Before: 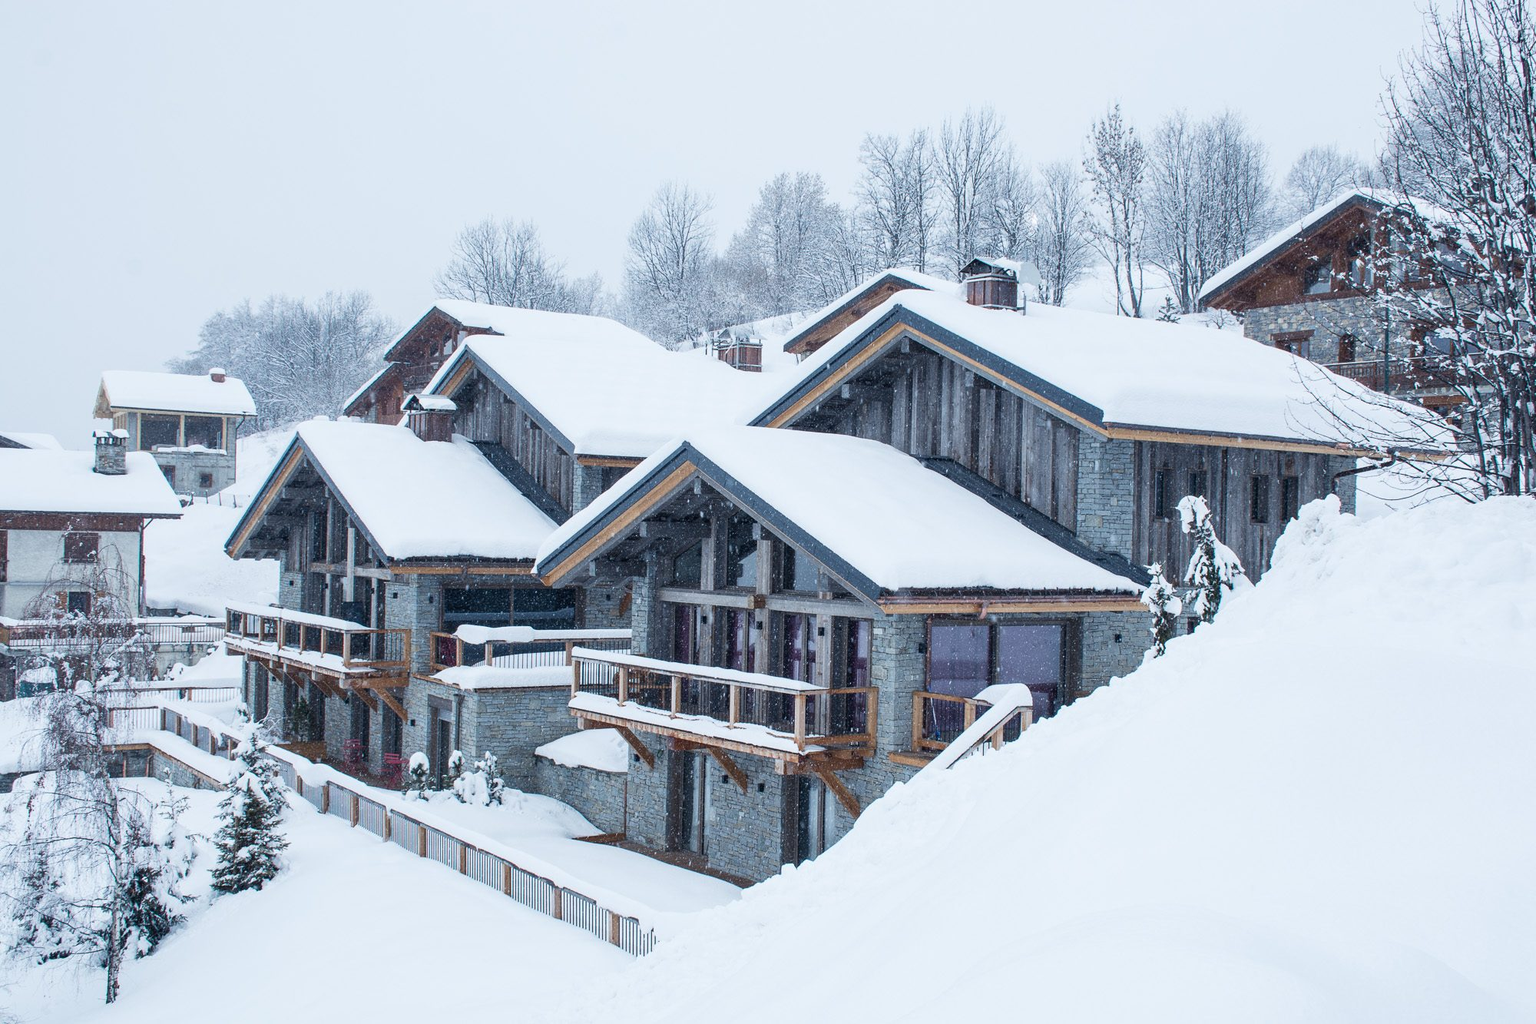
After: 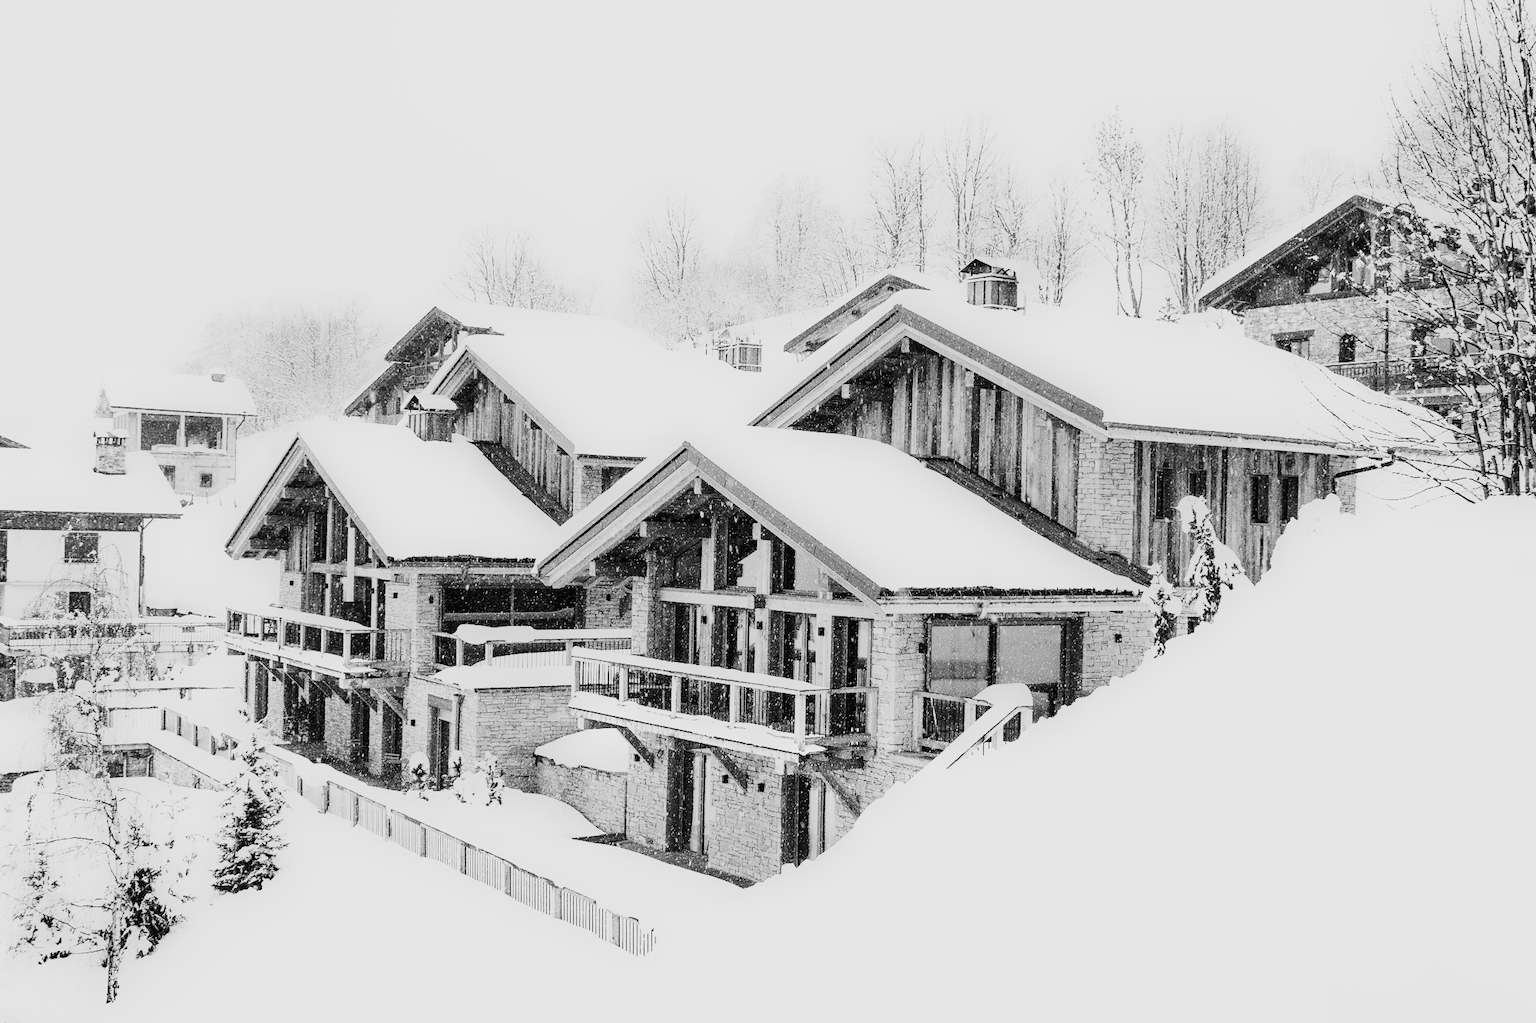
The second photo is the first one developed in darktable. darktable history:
contrast brightness saturation: contrast 0.28
exposure: exposure 0.2 EV, compensate highlight preservation false
tone curve: curves: ch0 [(0, 0) (0.004, 0.001) (0.133, 0.151) (0.325, 0.399) (0.475, 0.579) (0.832, 0.902) (1, 1)], color space Lab, linked channels, preserve colors none
shadows and highlights: shadows 75, highlights -25, soften with gaussian
base curve: curves: ch0 [(0, 0) (0.028, 0.03) (0.121, 0.232) (0.46, 0.748) (0.859, 0.968) (1, 1)], preserve colors none
monochrome: a 26.22, b 42.67, size 0.8
